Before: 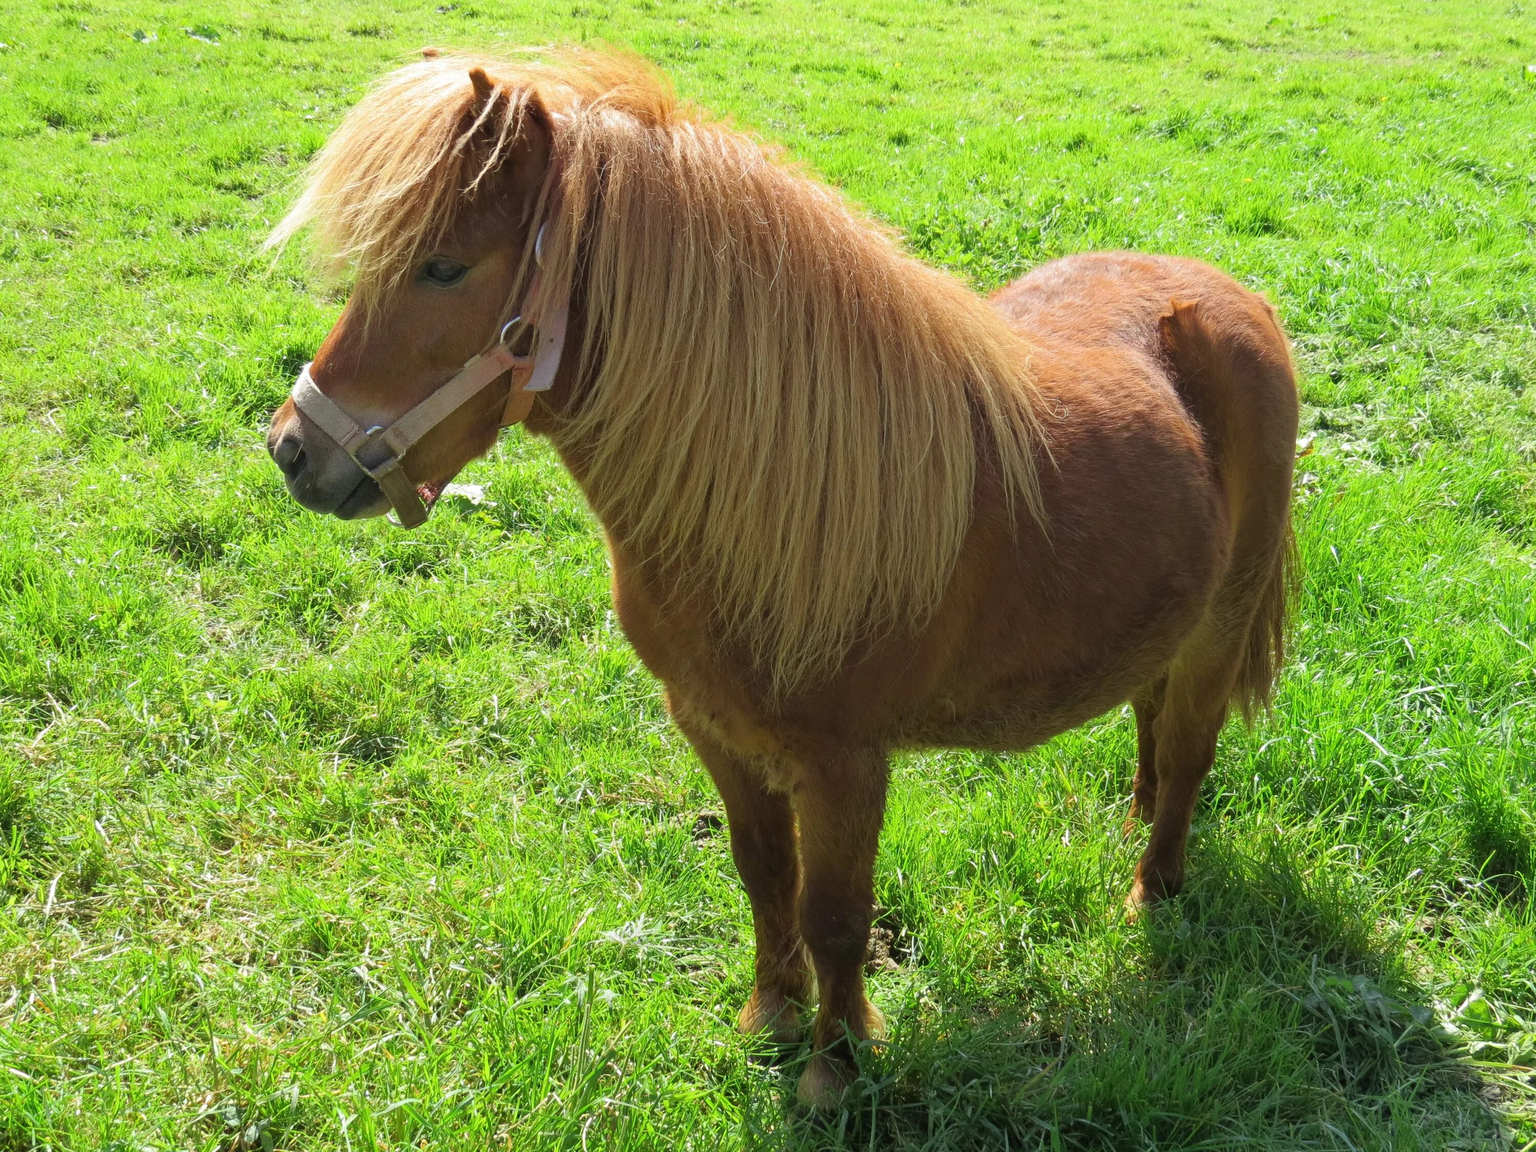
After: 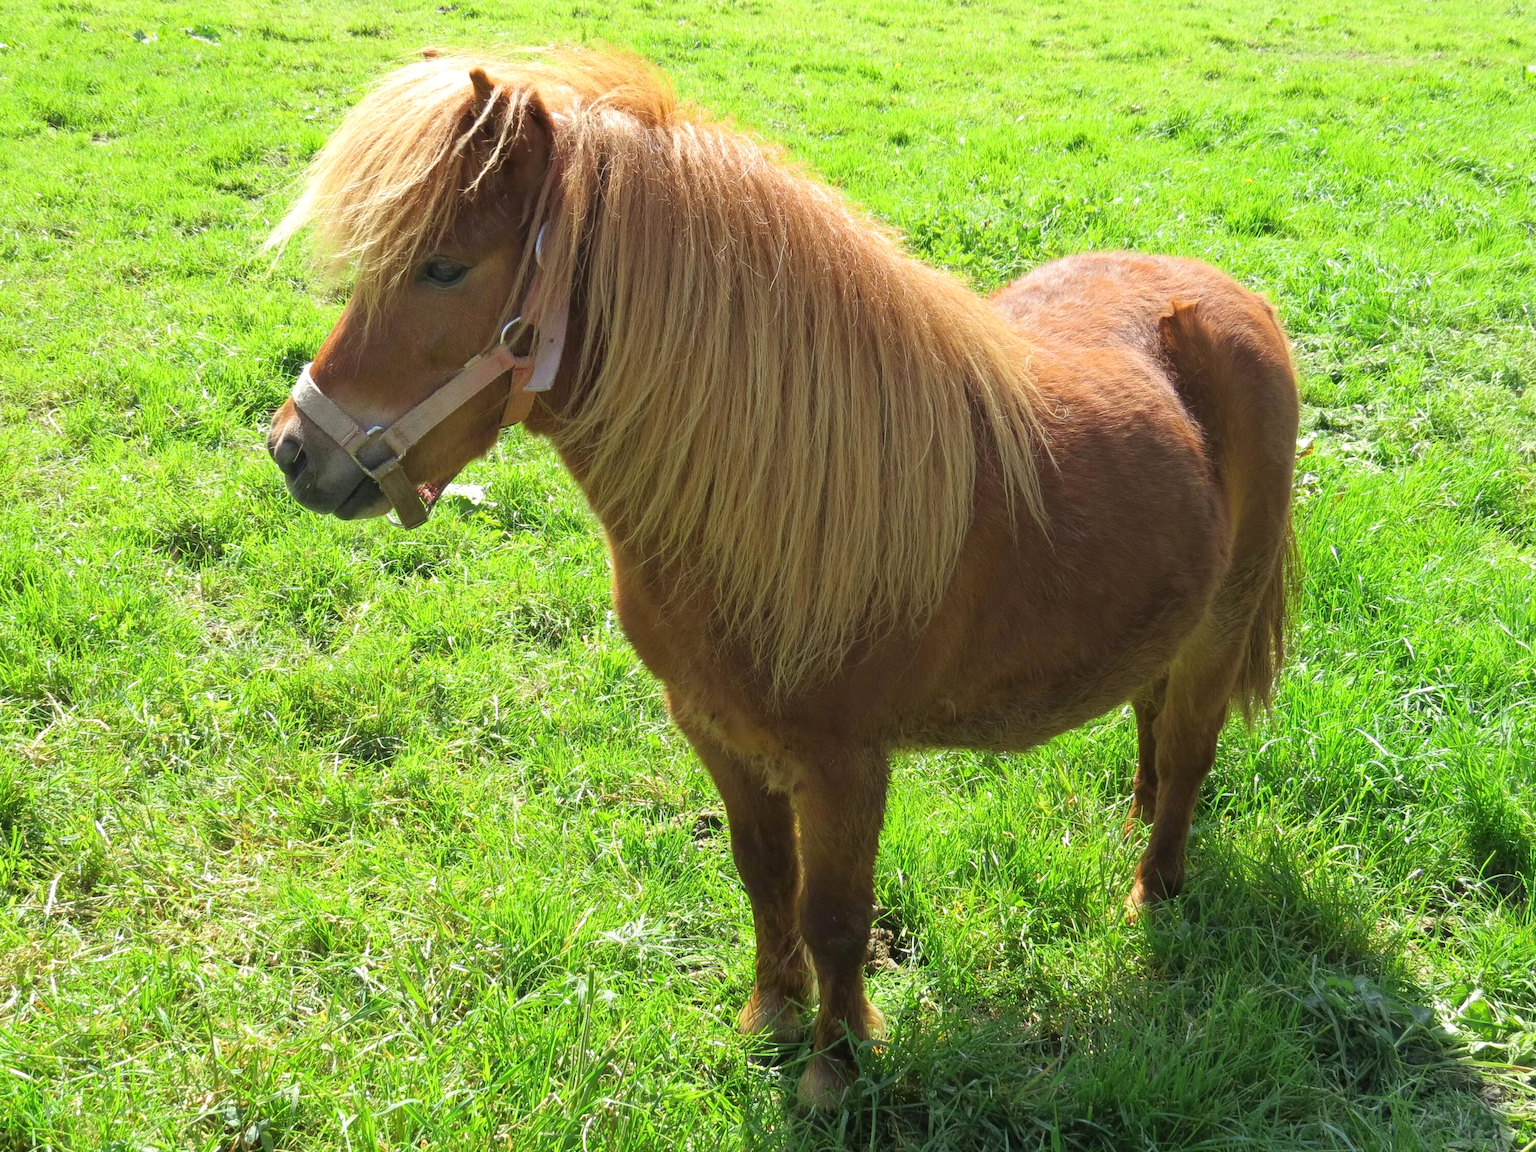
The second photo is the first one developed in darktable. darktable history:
exposure: black level correction 0, exposure 0.199 EV, compensate highlight preservation false
